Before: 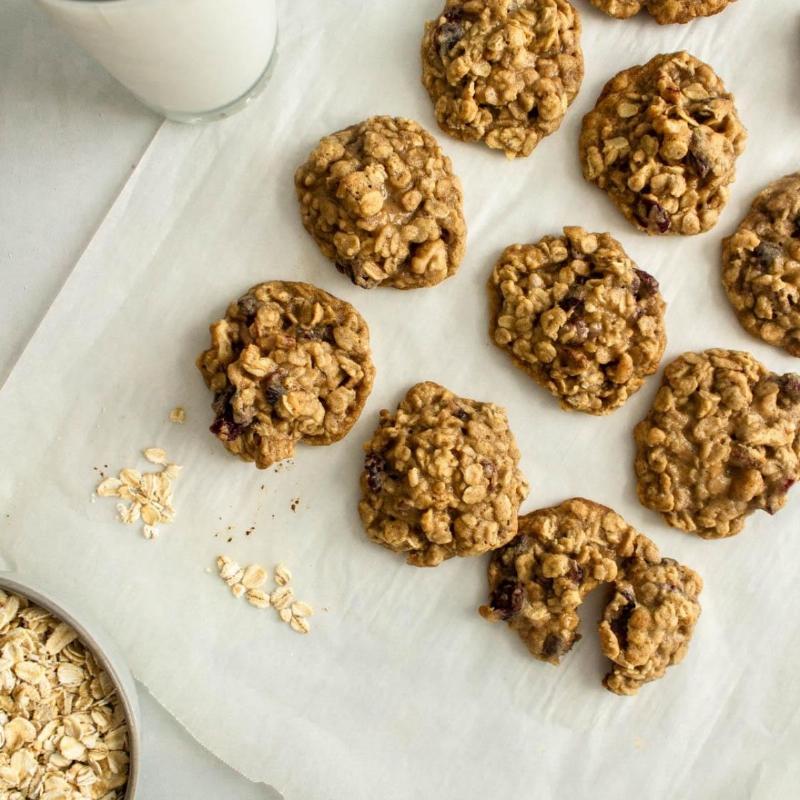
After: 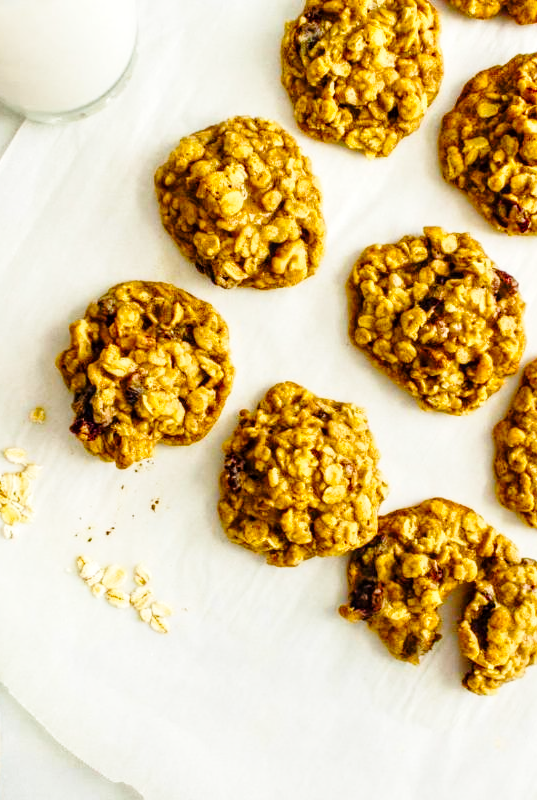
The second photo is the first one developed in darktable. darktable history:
base curve: curves: ch0 [(0, 0) (0.028, 0.03) (0.121, 0.232) (0.46, 0.748) (0.859, 0.968) (1, 1)], preserve colors none
local contrast: on, module defaults
color balance rgb: perceptual saturation grading › global saturation 36.113%, perceptual saturation grading › shadows 35.438%
crop and rotate: left 17.579%, right 15.218%
